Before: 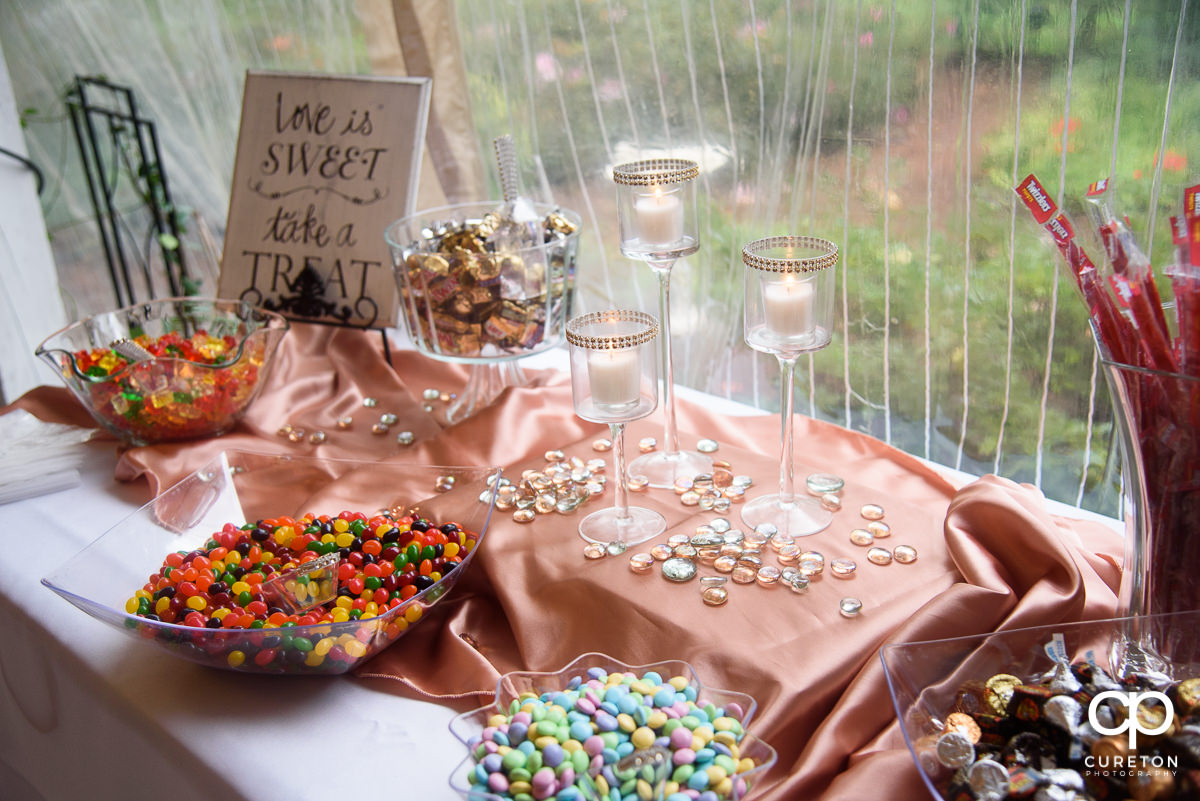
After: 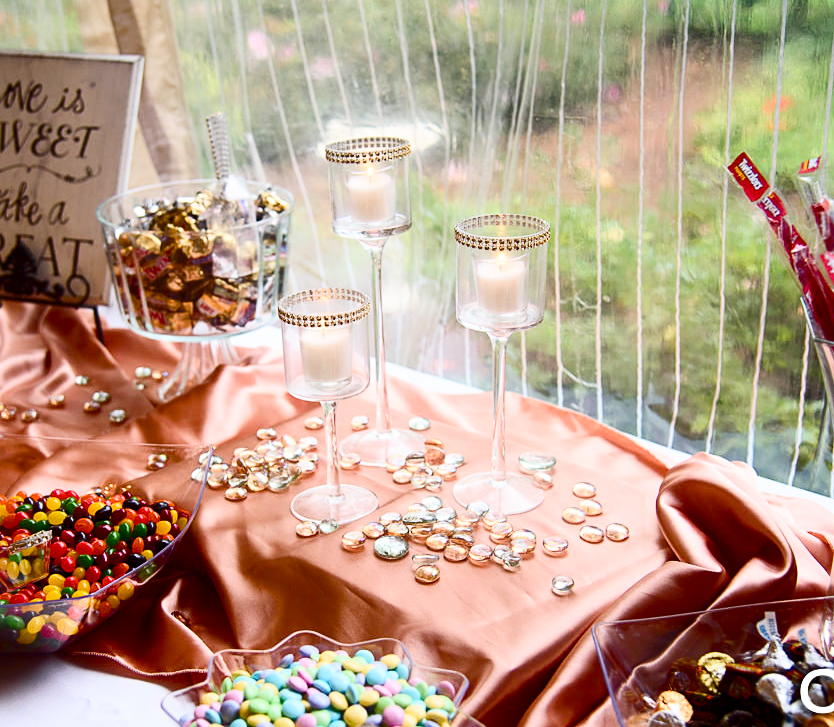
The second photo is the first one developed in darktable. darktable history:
color balance rgb: perceptual saturation grading › global saturation 35%, perceptual saturation grading › highlights -25%, perceptual saturation grading › shadows 50%
sharpen: amount 0.2
contrast brightness saturation: contrast 0.28
crop and rotate: left 24.034%, top 2.838%, right 6.406%, bottom 6.299%
